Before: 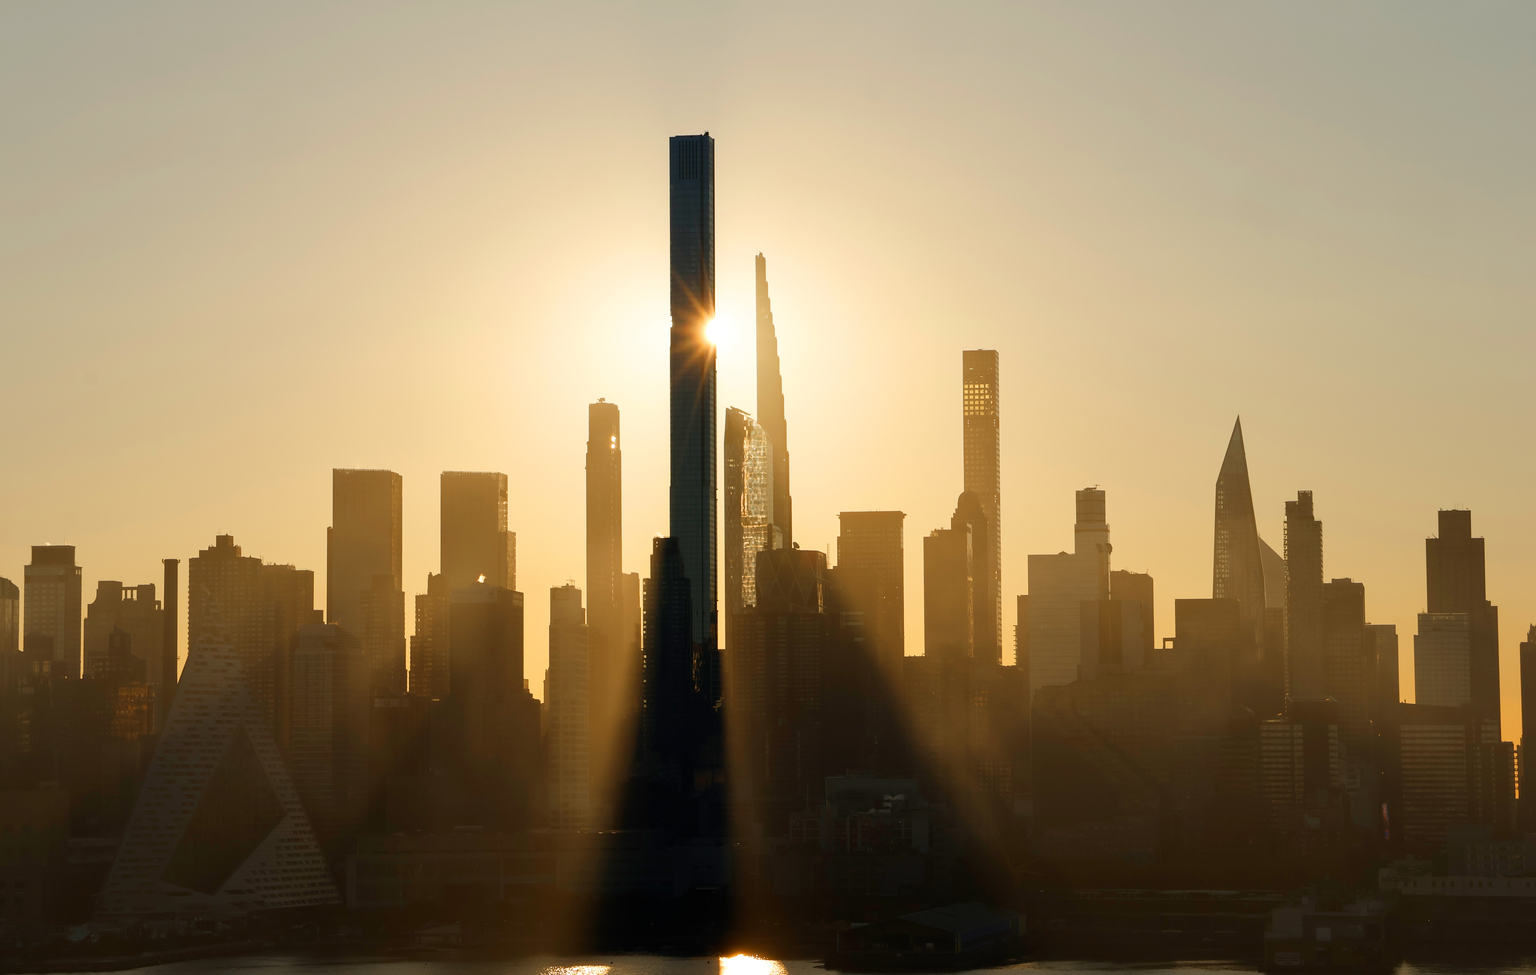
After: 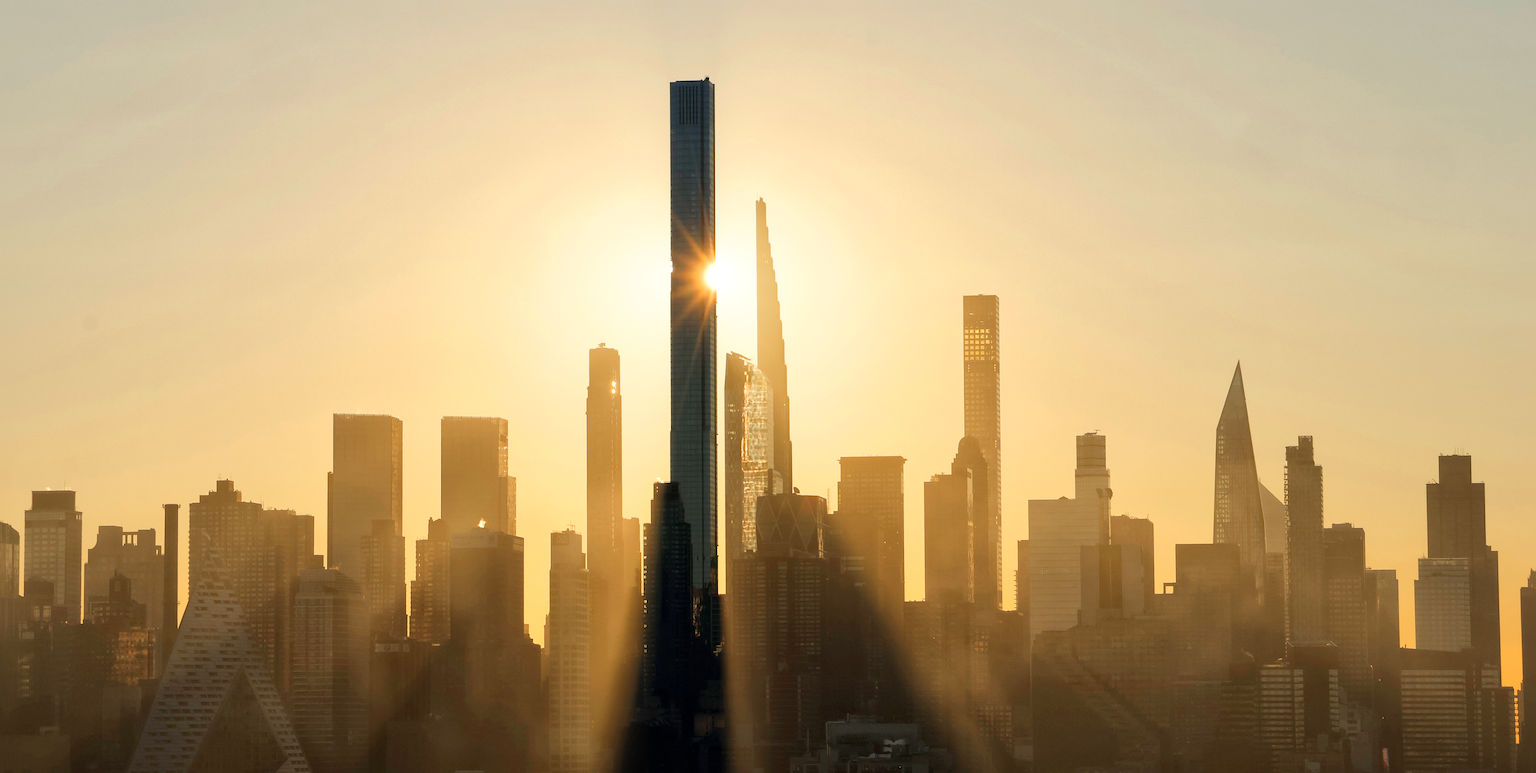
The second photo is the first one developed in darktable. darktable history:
exposure: black level correction 0.001, exposure 1.822 EV, compensate exposure bias true, compensate highlight preservation false
global tonemap: drago (1, 100), detail 1
crop and rotate: top 5.667%, bottom 14.937%
